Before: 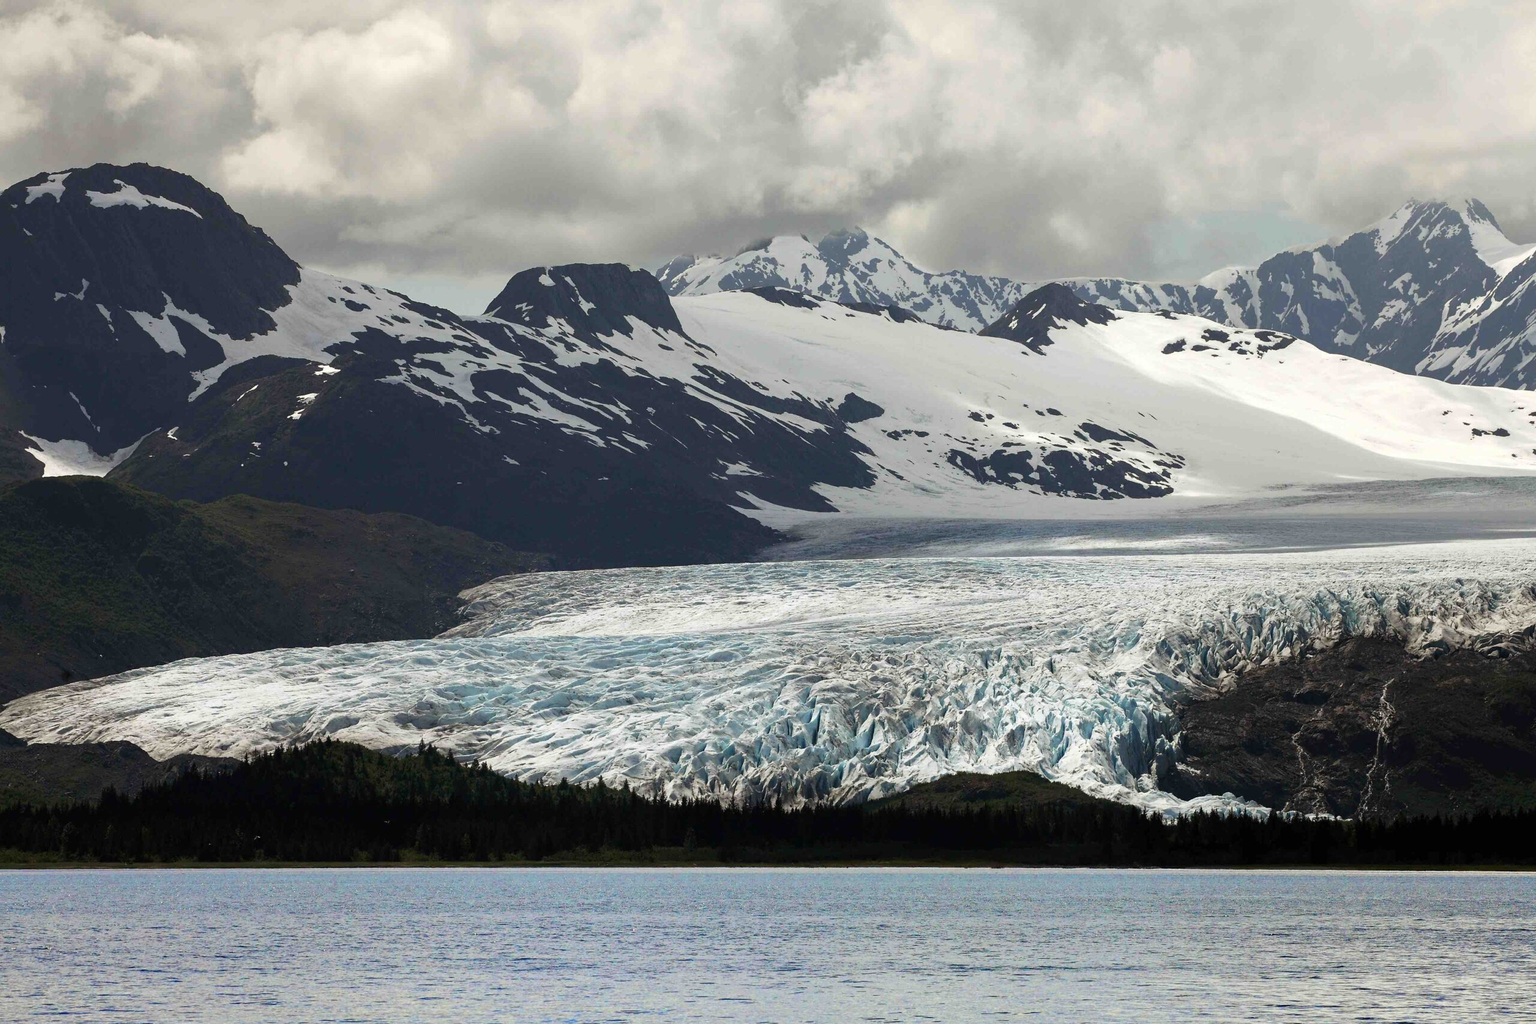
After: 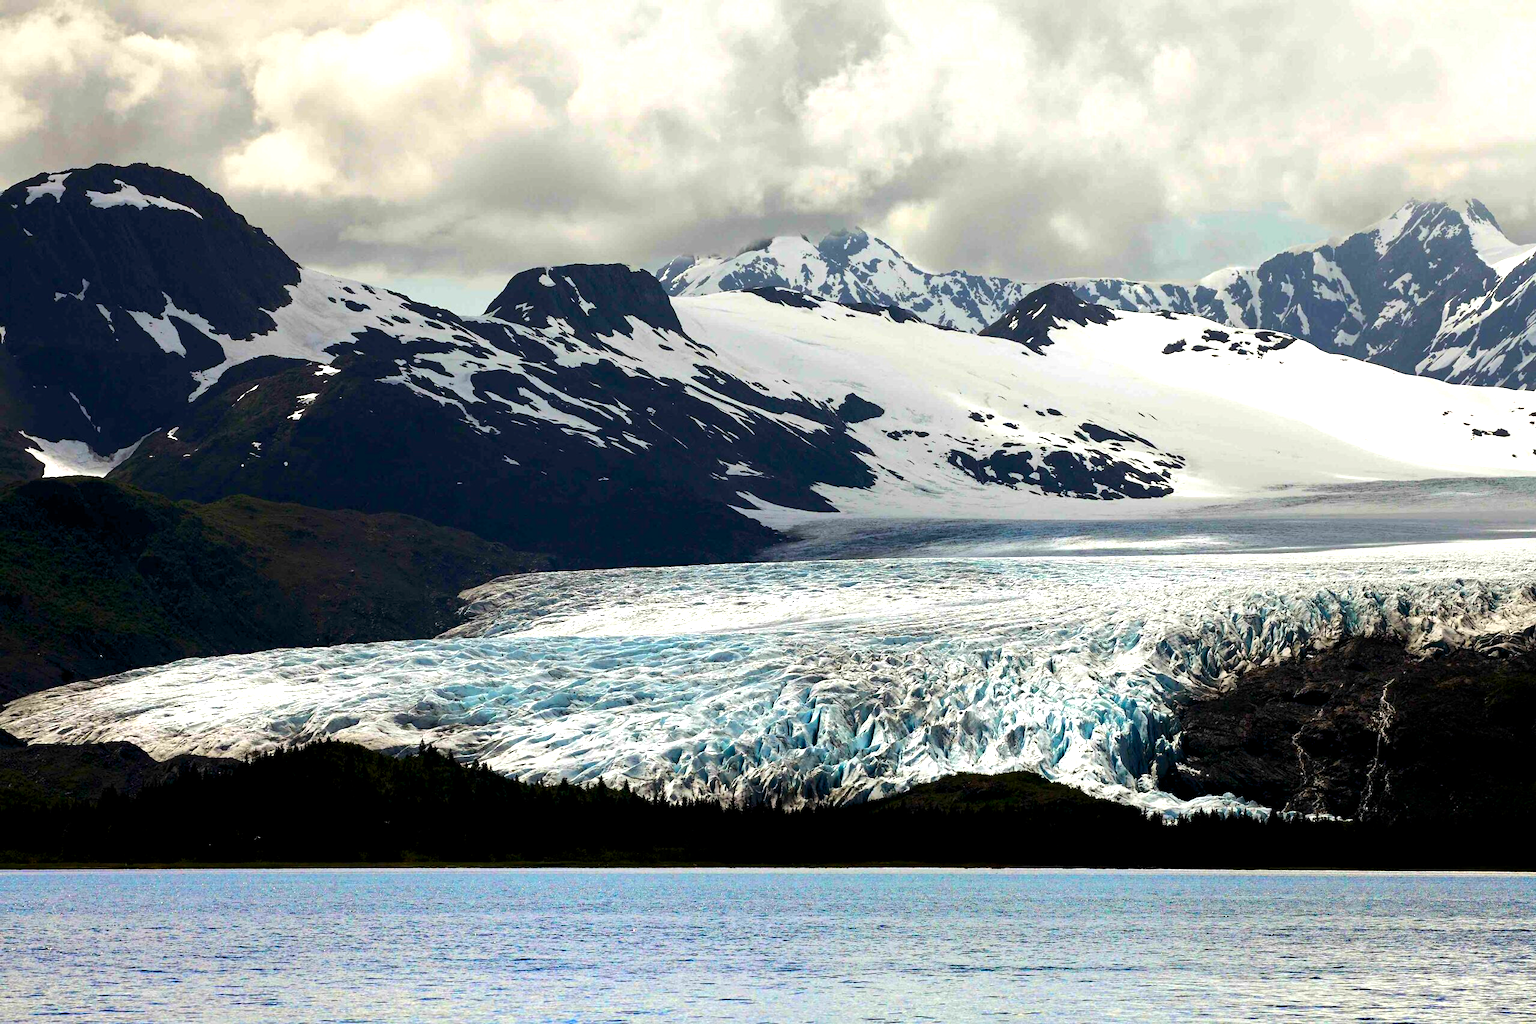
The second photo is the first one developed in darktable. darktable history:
color balance rgb: linear chroma grading › global chroma 15.641%, perceptual saturation grading › global saturation 41.381%, perceptual brilliance grading › highlights 17.015%, perceptual brilliance grading › mid-tones 30.689%, perceptual brilliance grading › shadows -30.591%
exposure: black level correction 0.01, exposure 0.017 EV, compensate exposure bias true, compensate highlight preservation false
